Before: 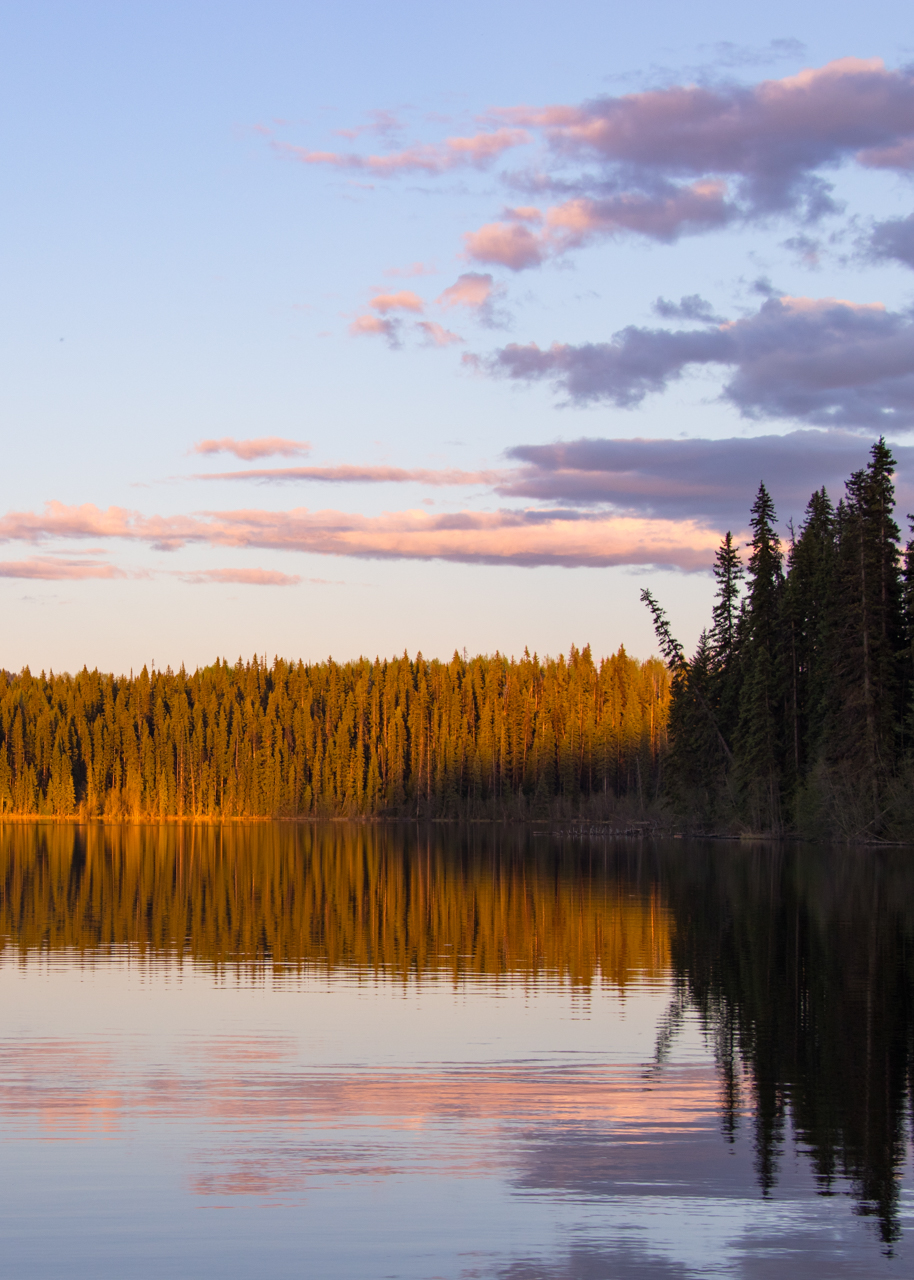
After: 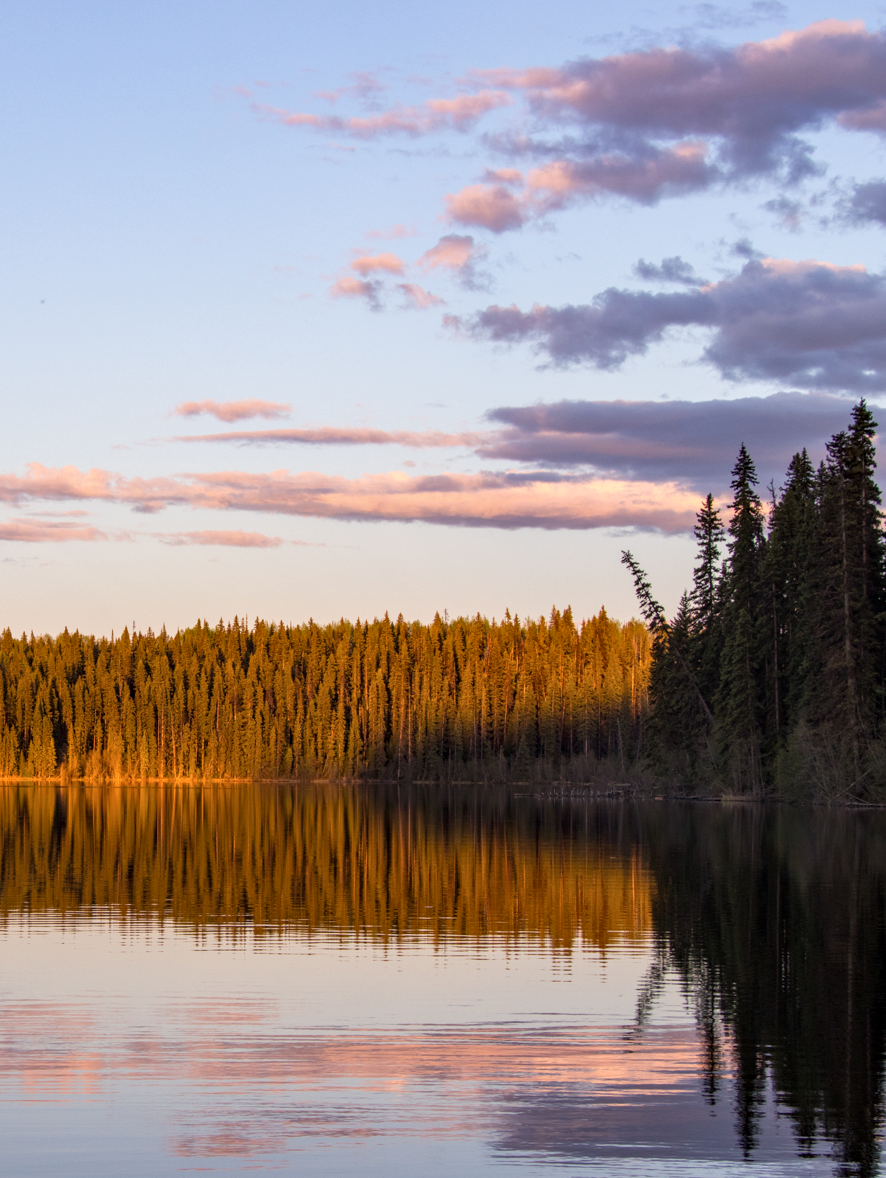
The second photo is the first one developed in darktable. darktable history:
local contrast: detail 130%
crop: left 2.153%, top 3.006%, right 0.856%, bottom 4.954%
tone equalizer: on, module defaults
